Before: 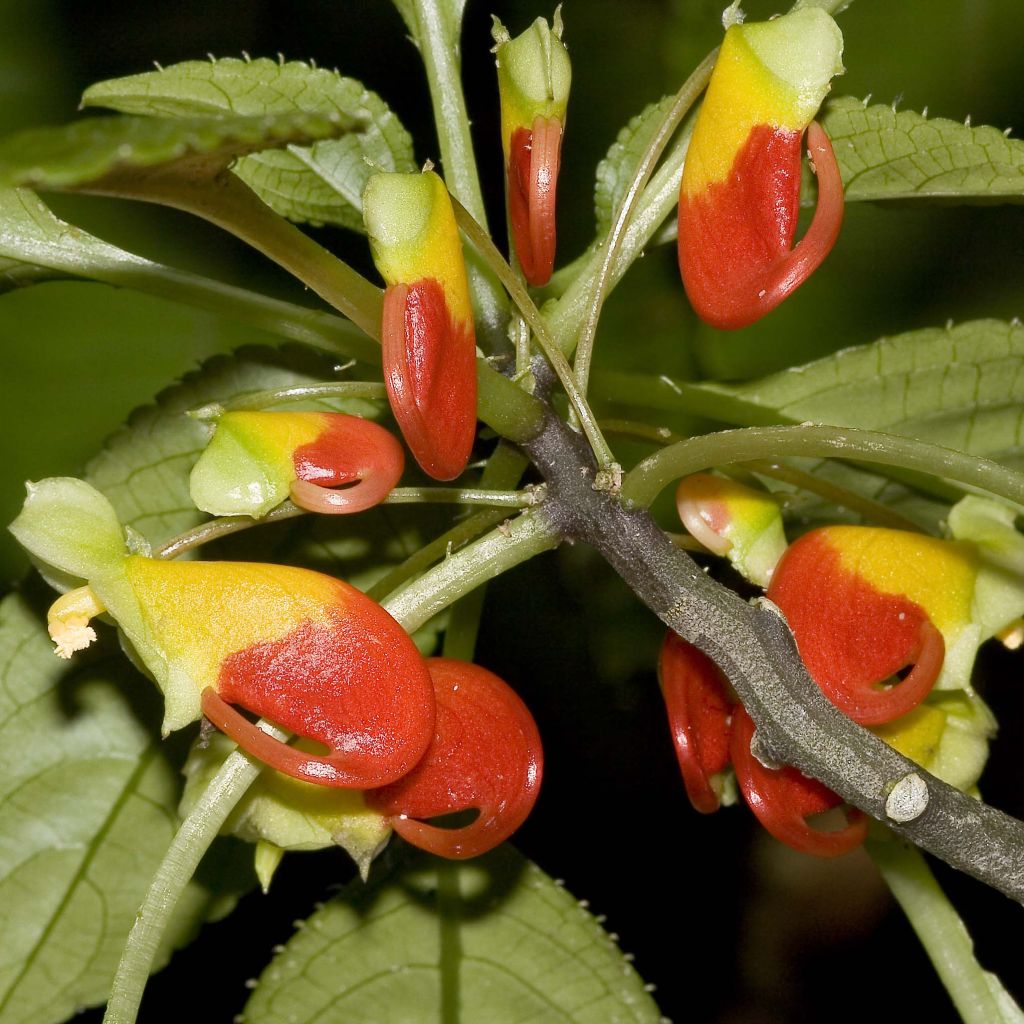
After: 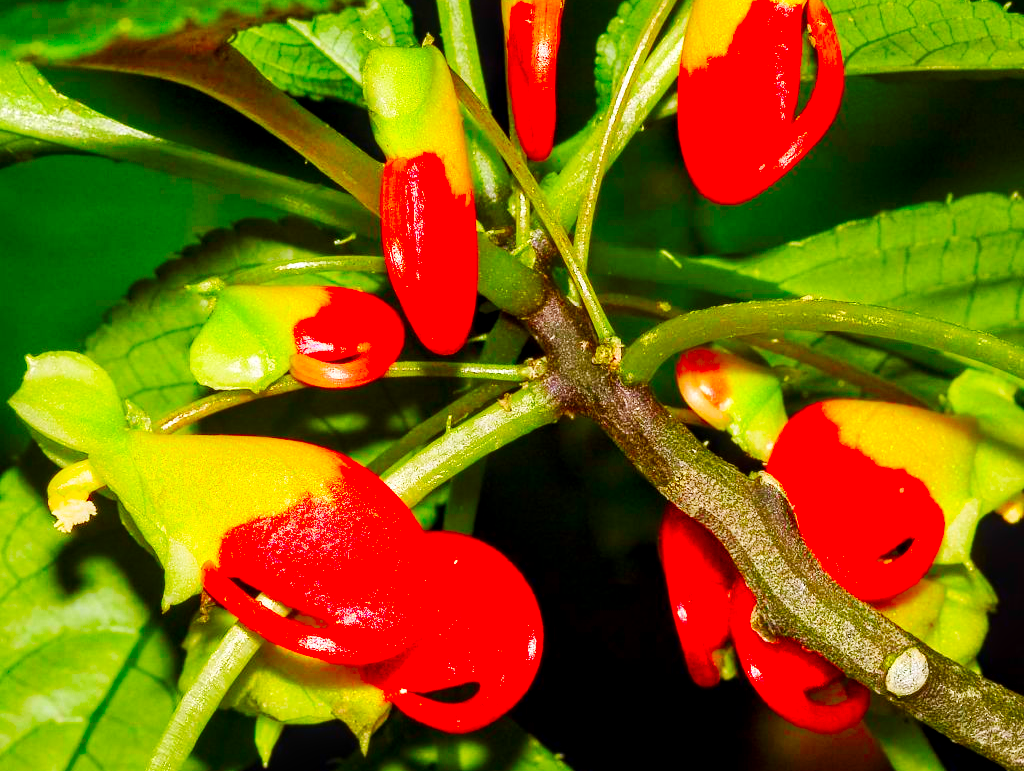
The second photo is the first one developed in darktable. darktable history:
color correction: highlights b* 0.024, saturation 2.95
crop and rotate: top 12.341%, bottom 12.36%
local contrast: detail 130%
base curve: curves: ch0 [(0, 0) (0.032, 0.025) (0.121, 0.166) (0.206, 0.329) (0.605, 0.79) (1, 1)], preserve colors none
